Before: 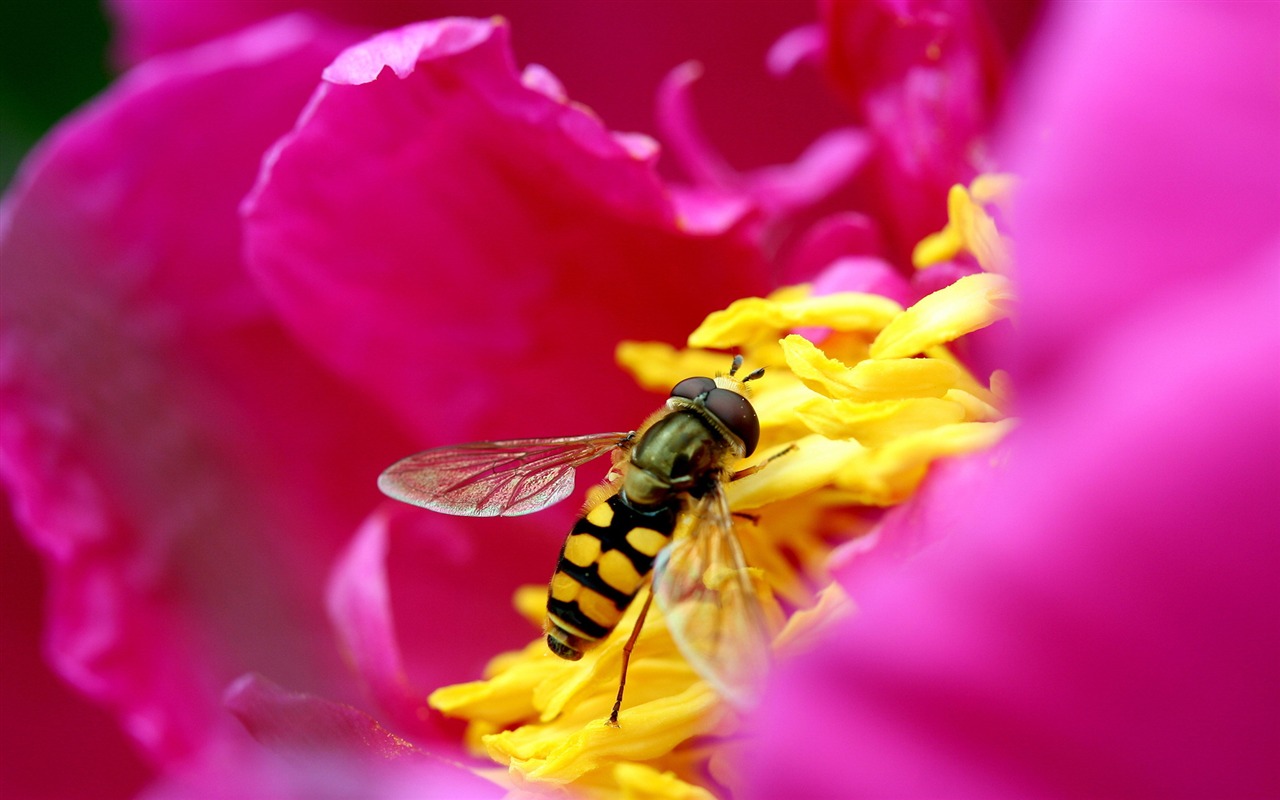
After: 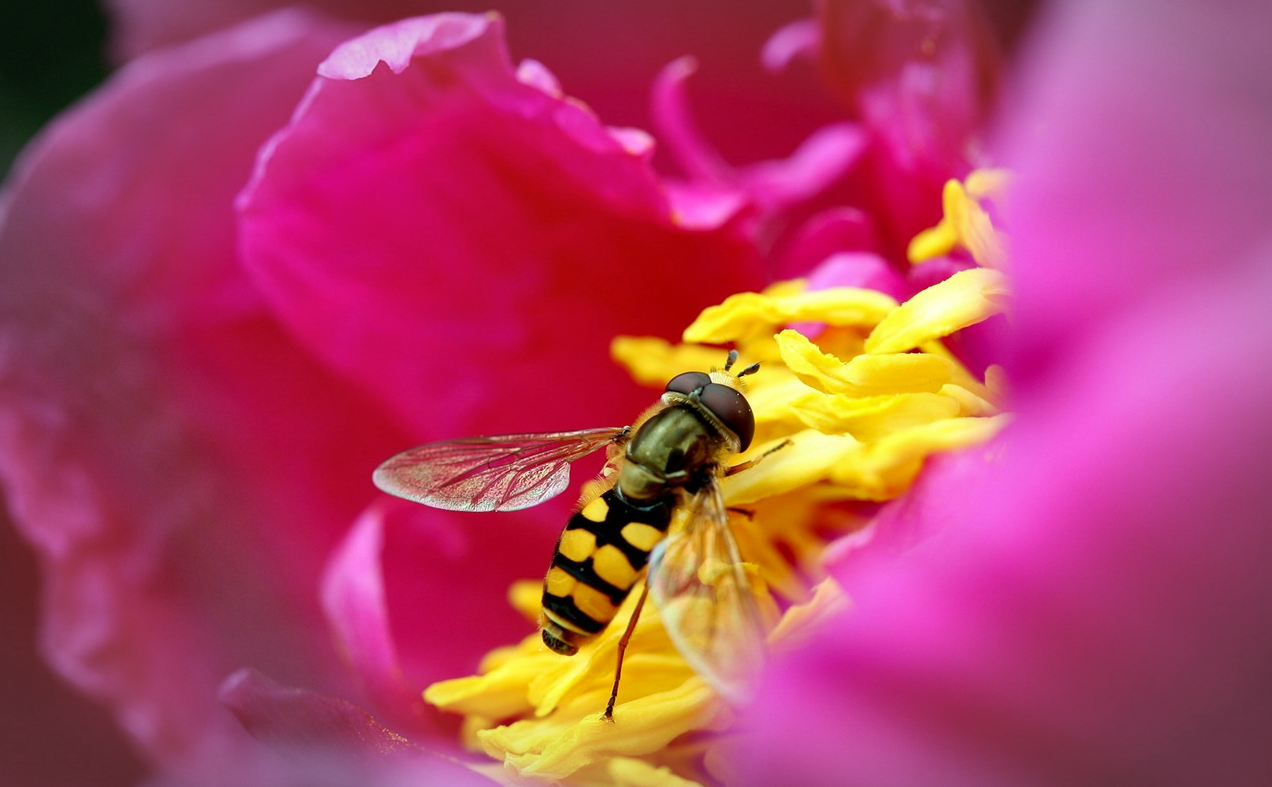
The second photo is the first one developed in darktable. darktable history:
crop: left 0.442%, top 0.734%, right 0.127%, bottom 0.841%
vignetting: fall-off start 71.04%, width/height ratio 1.333
shadows and highlights: soften with gaussian
